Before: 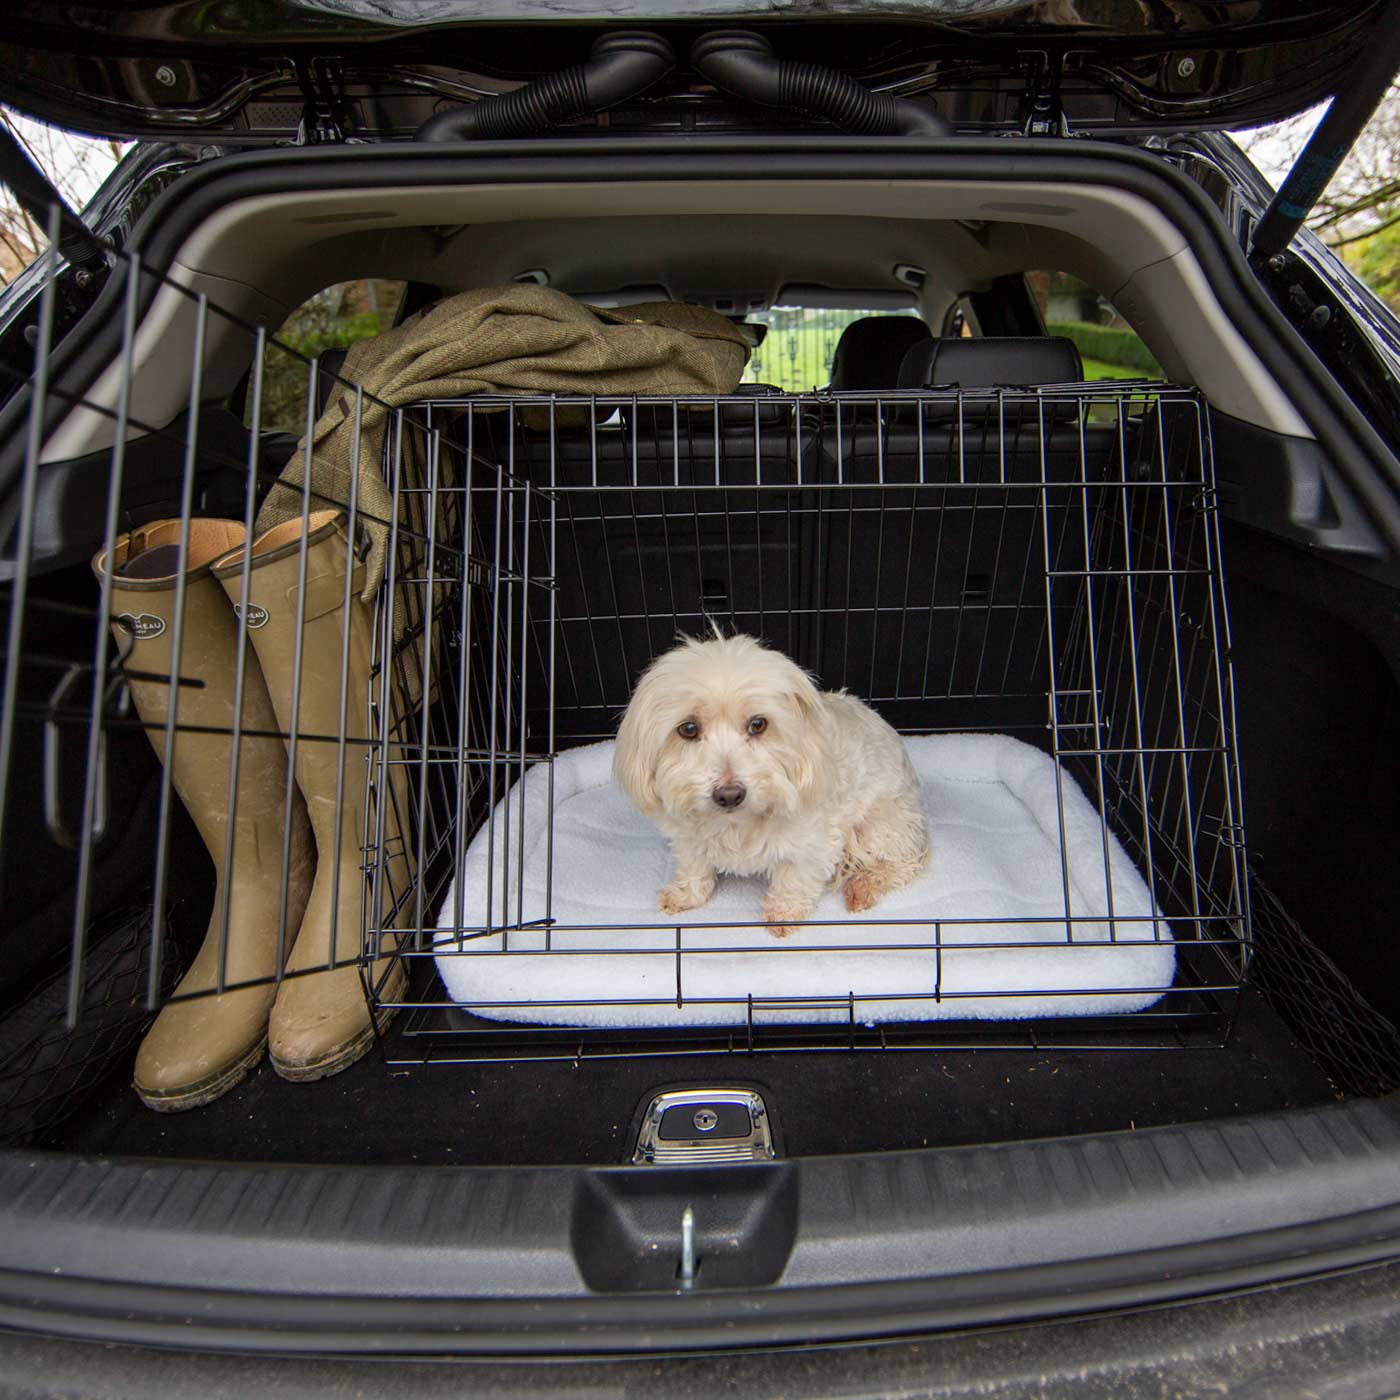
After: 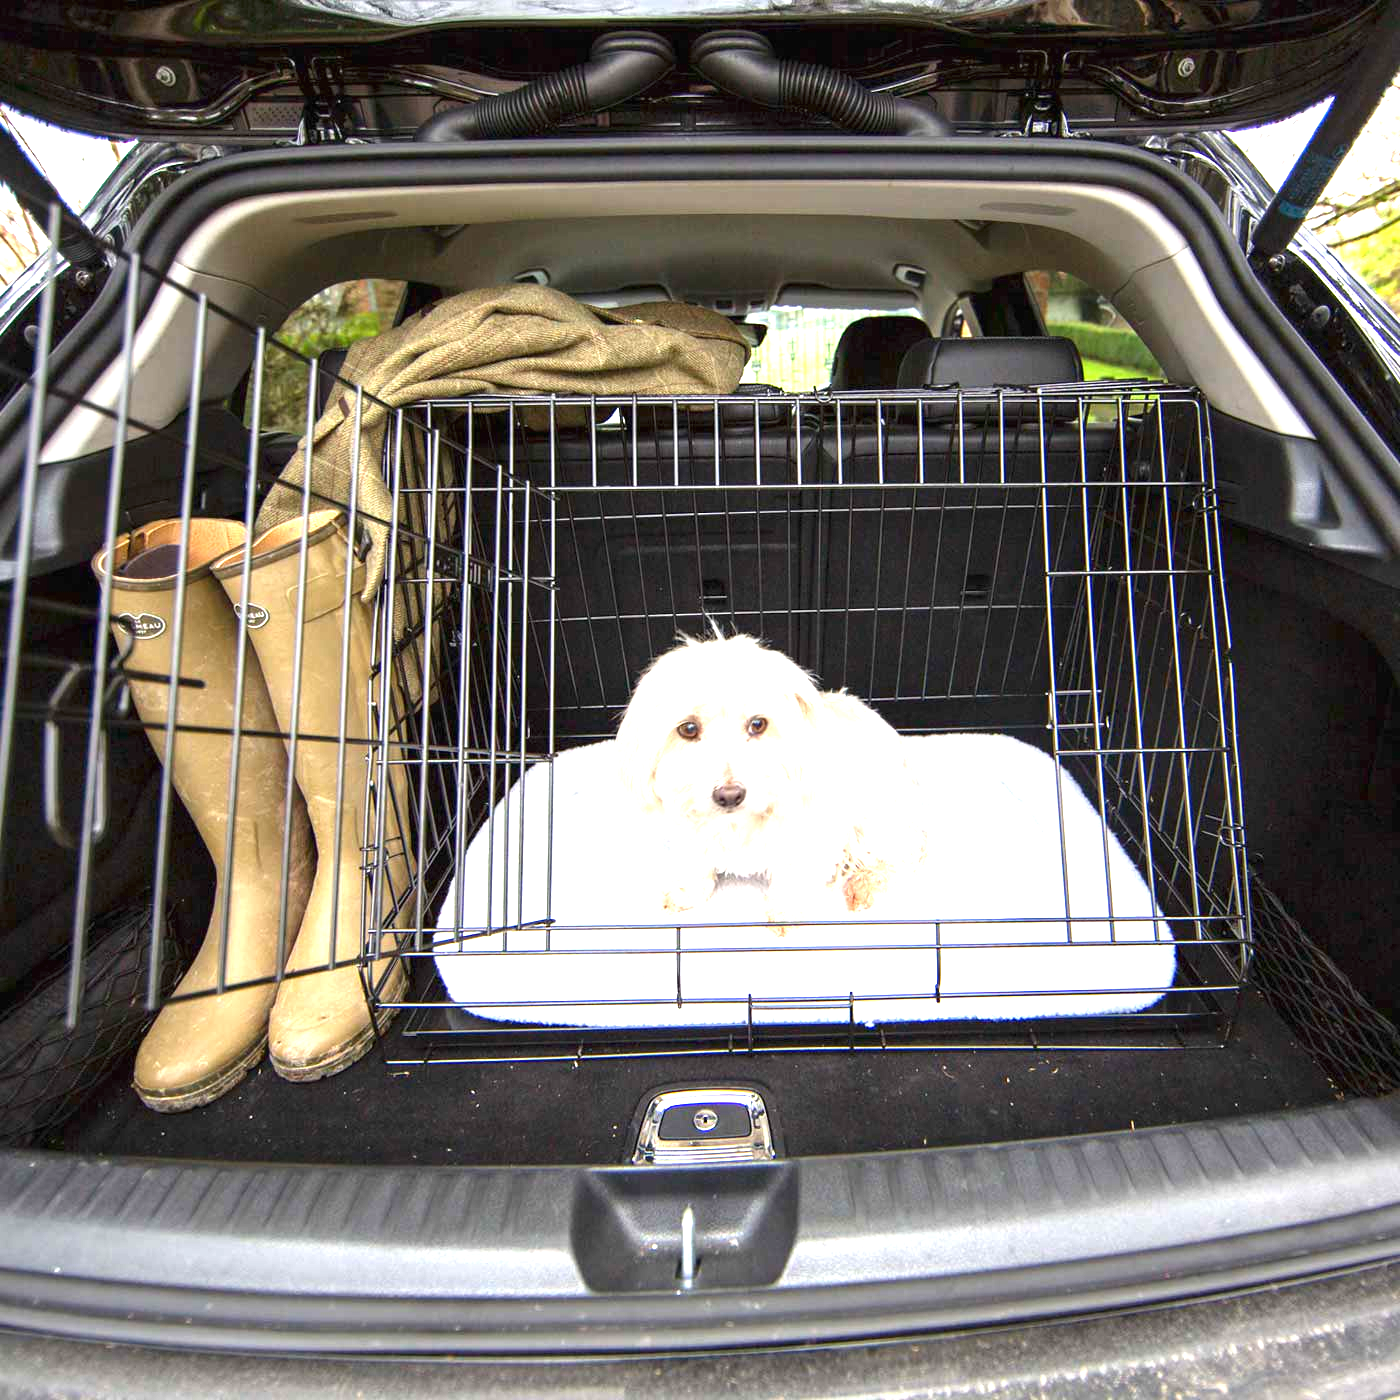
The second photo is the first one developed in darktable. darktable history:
exposure: black level correction 0, exposure 1.874 EV, compensate exposure bias true, compensate highlight preservation false
